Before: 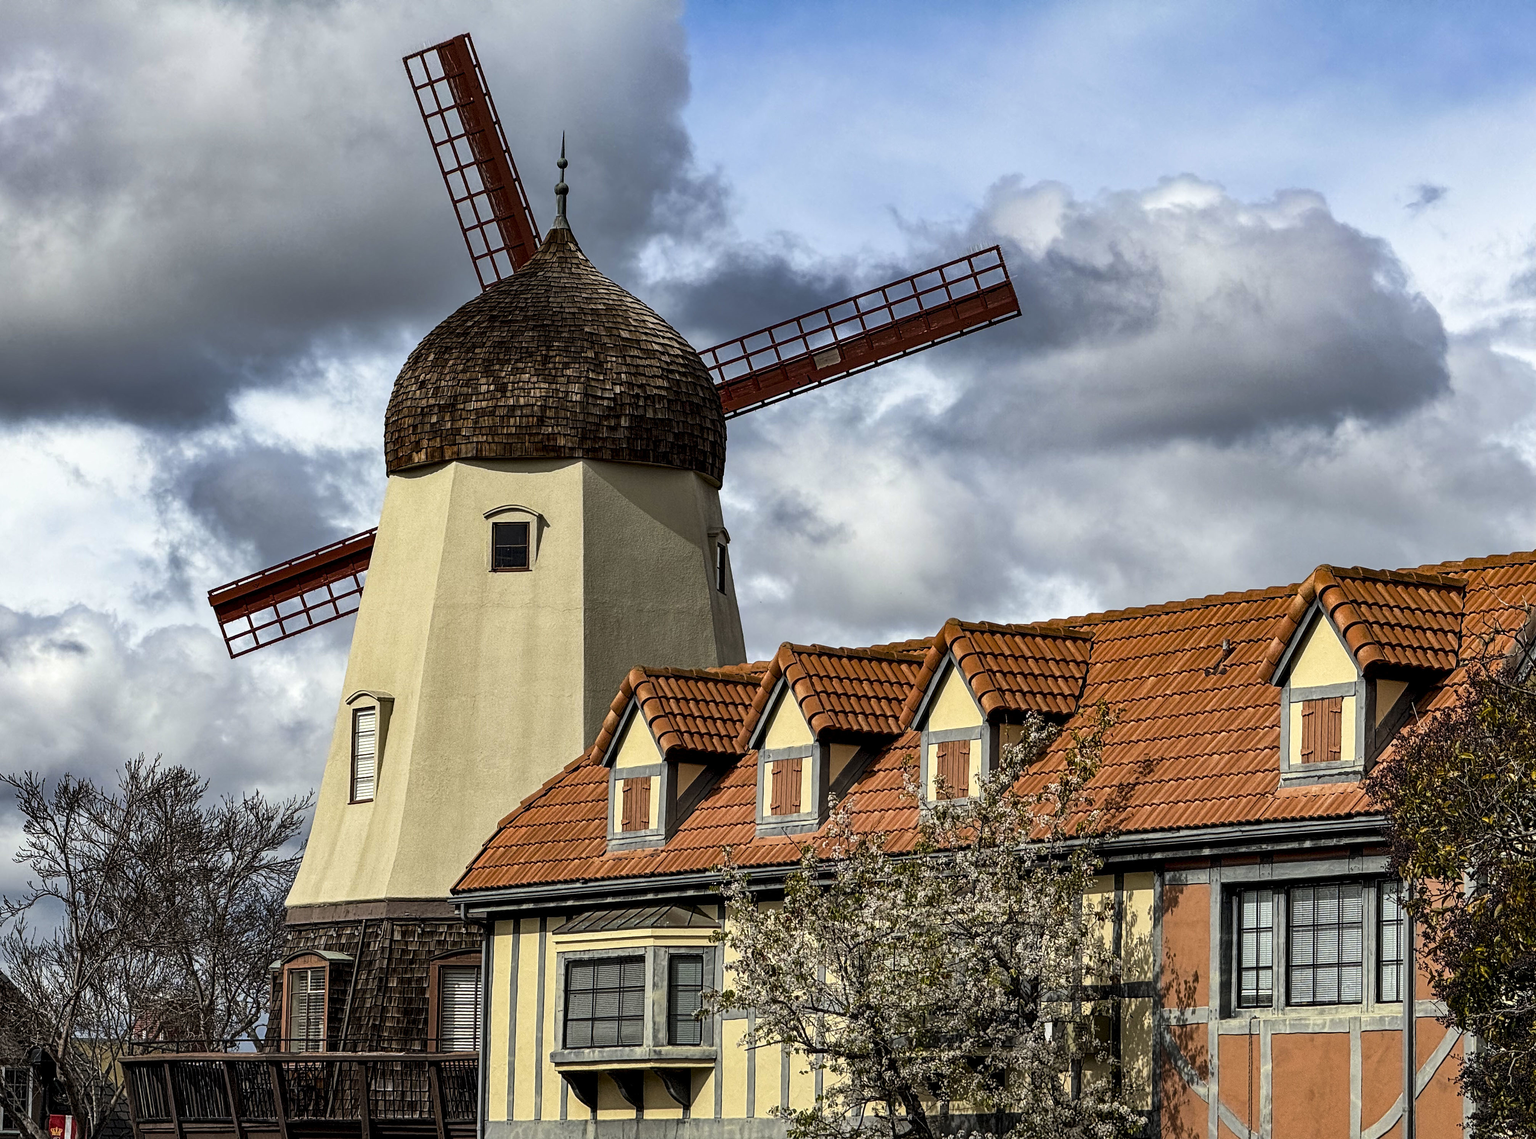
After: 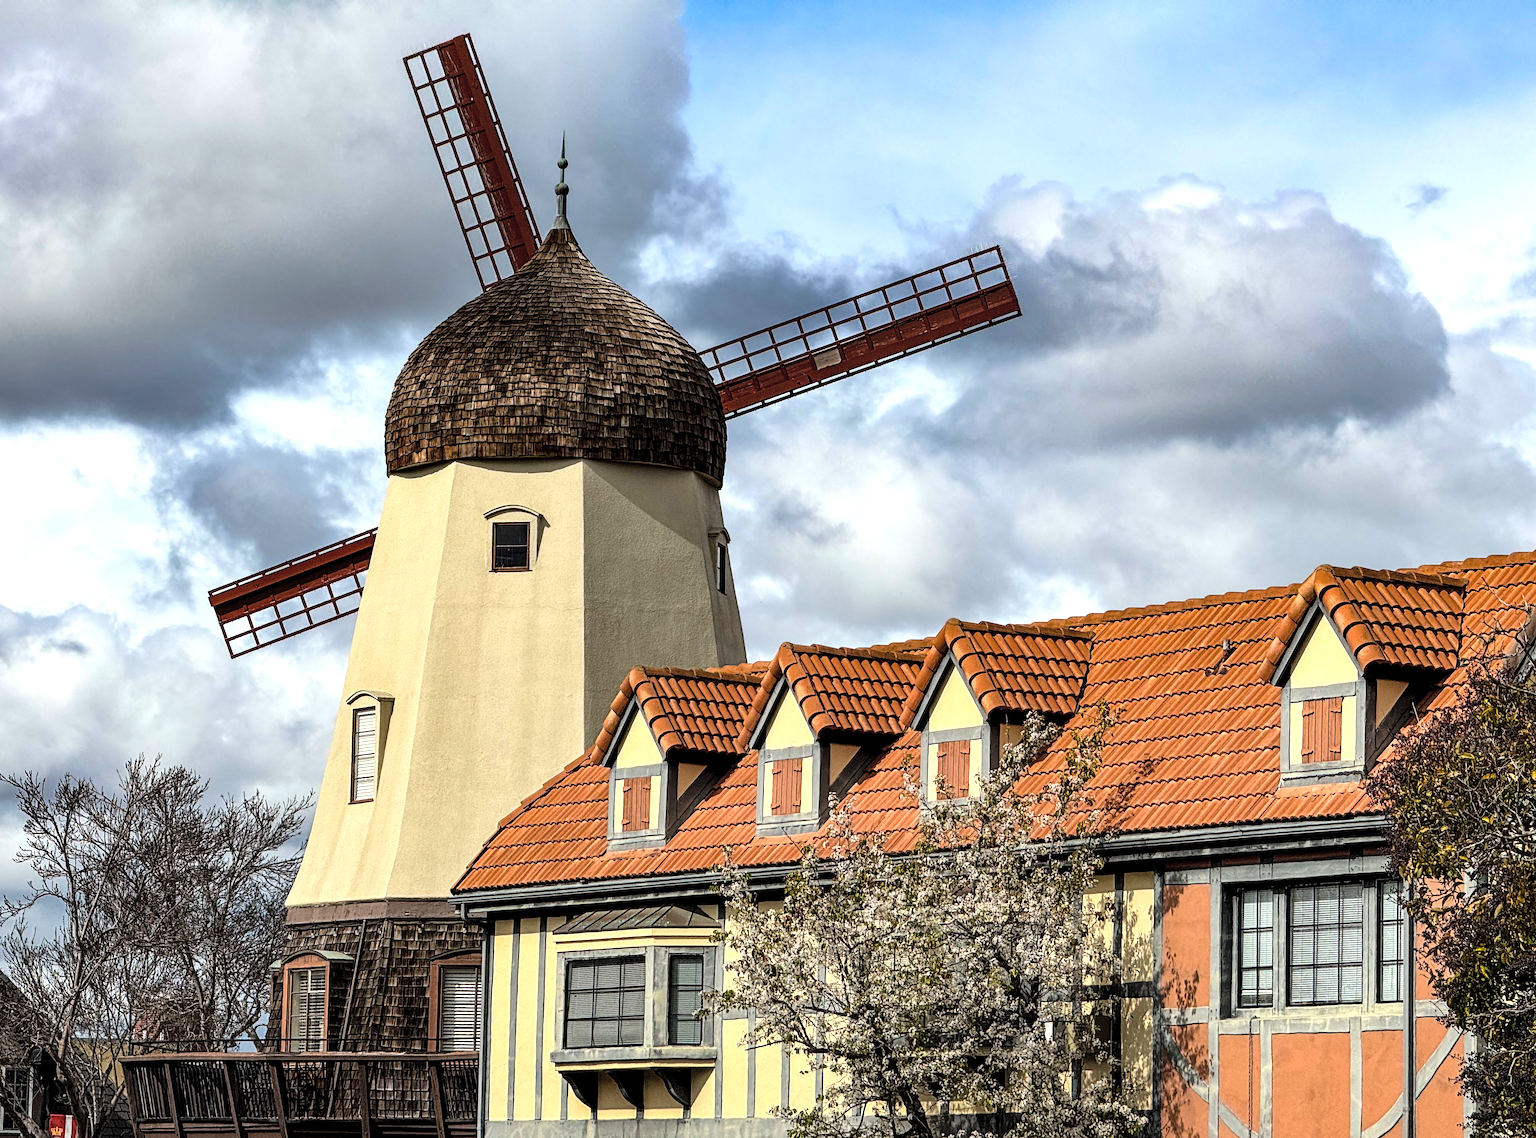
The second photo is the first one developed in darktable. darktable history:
contrast brightness saturation: brightness 0.134
tone equalizer: -8 EV -0.42 EV, -7 EV -0.376 EV, -6 EV -0.344 EV, -5 EV -0.209 EV, -3 EV 0.216 EV, -2 EV 0.315 EV, -1 EV 0.382 EV, +0 EV 0.415 EV
